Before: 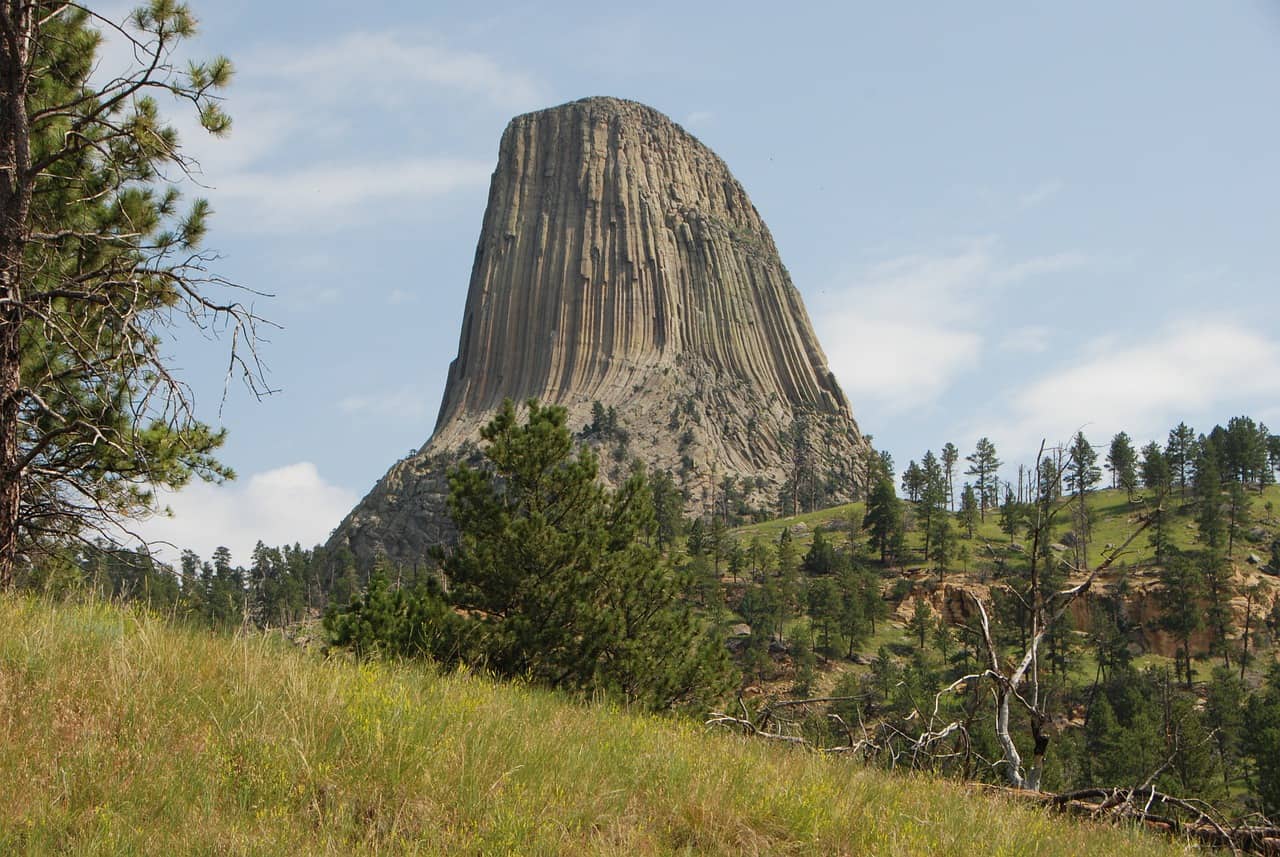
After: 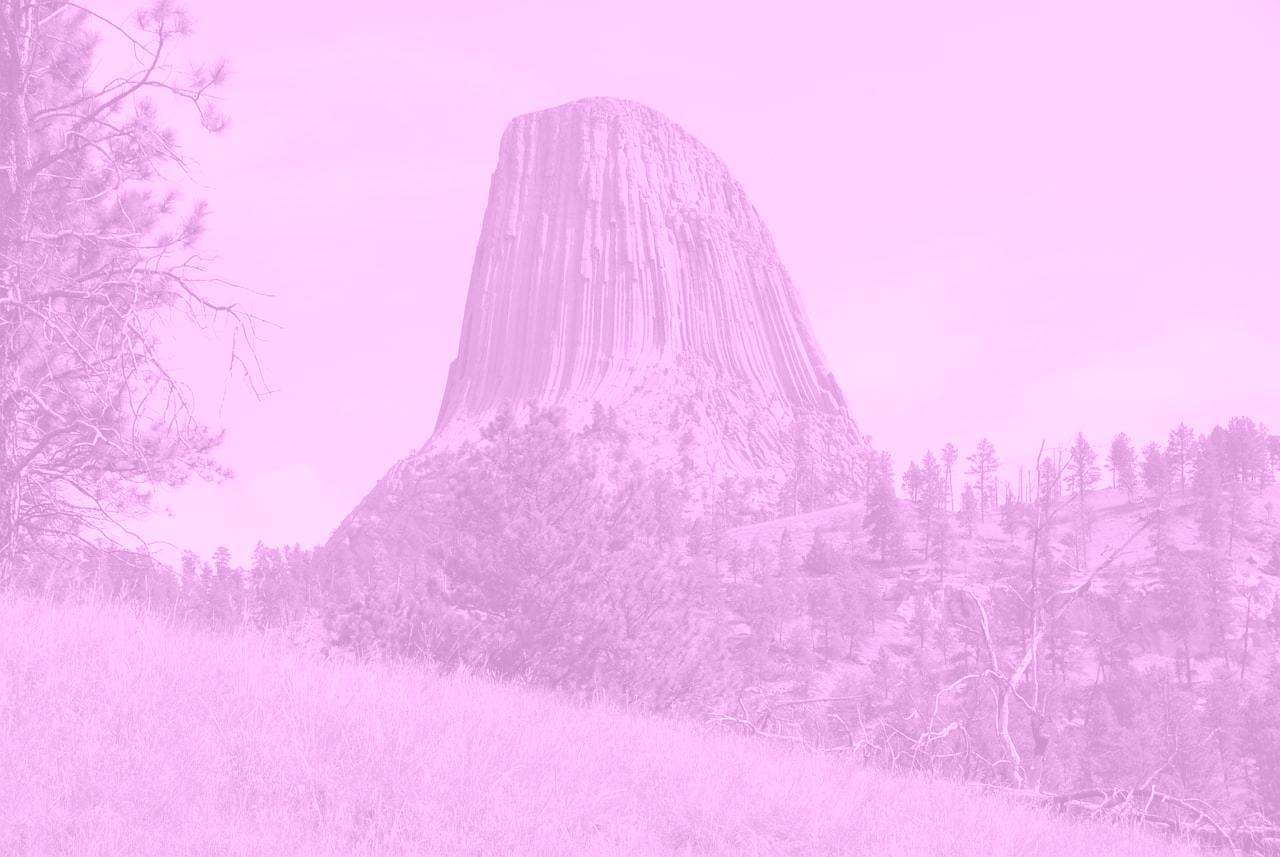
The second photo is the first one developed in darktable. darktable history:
white balance: emerald 1
colorize: hue 331.2°, saturation 69%, source mix 30.28%, lightness 69.02%, version 1
